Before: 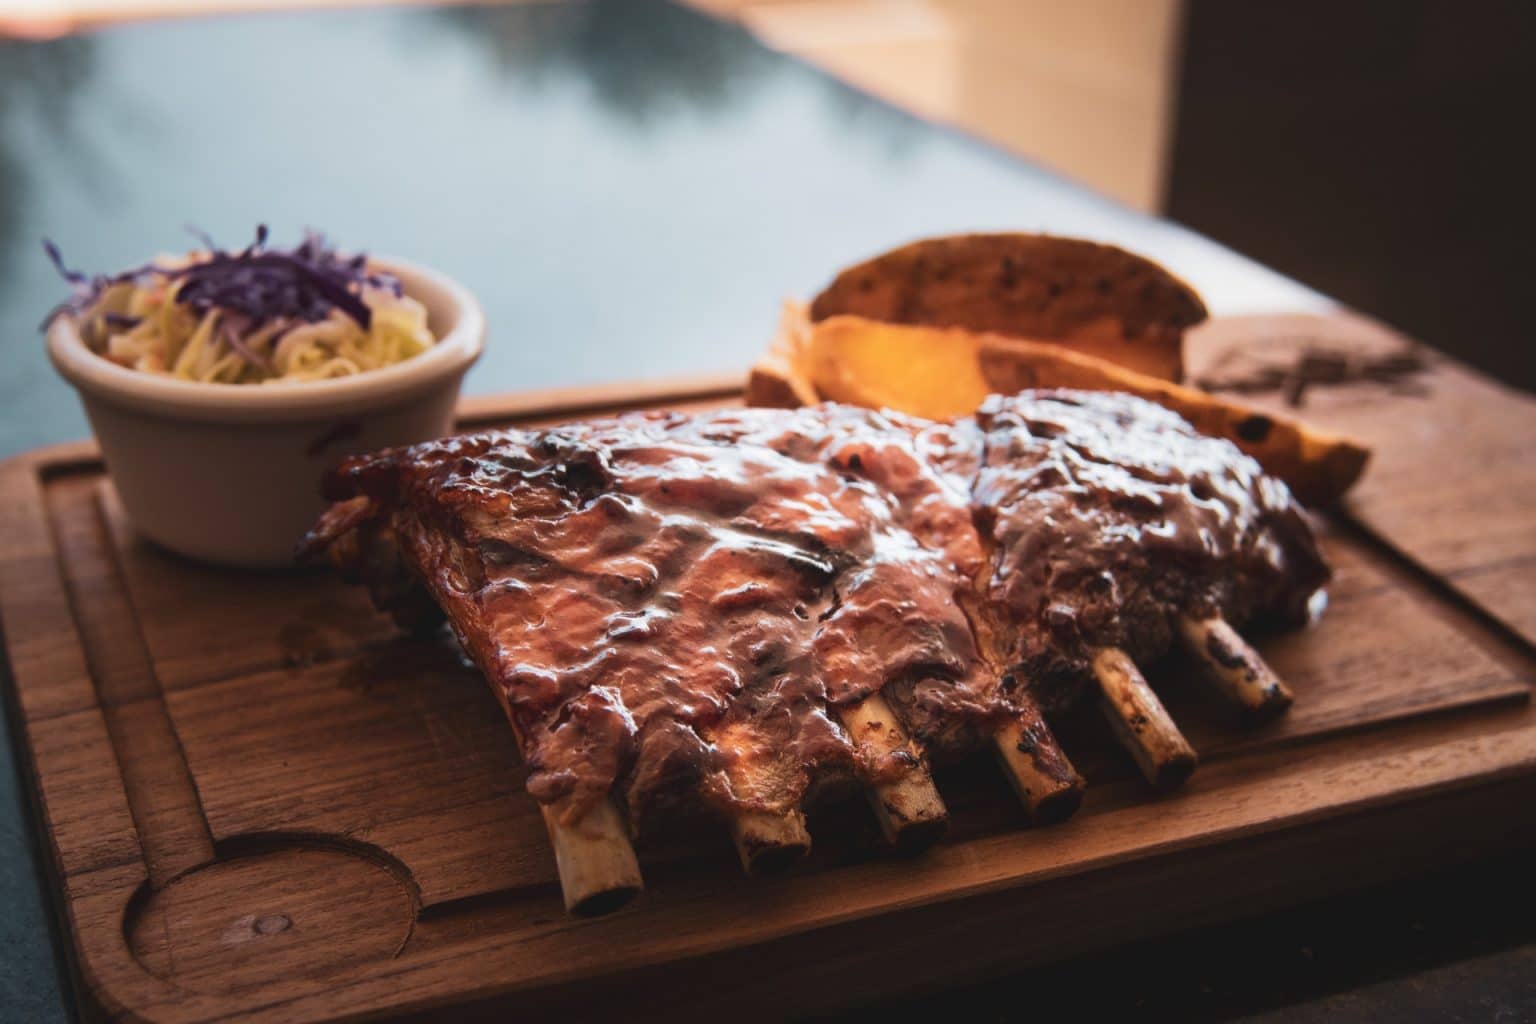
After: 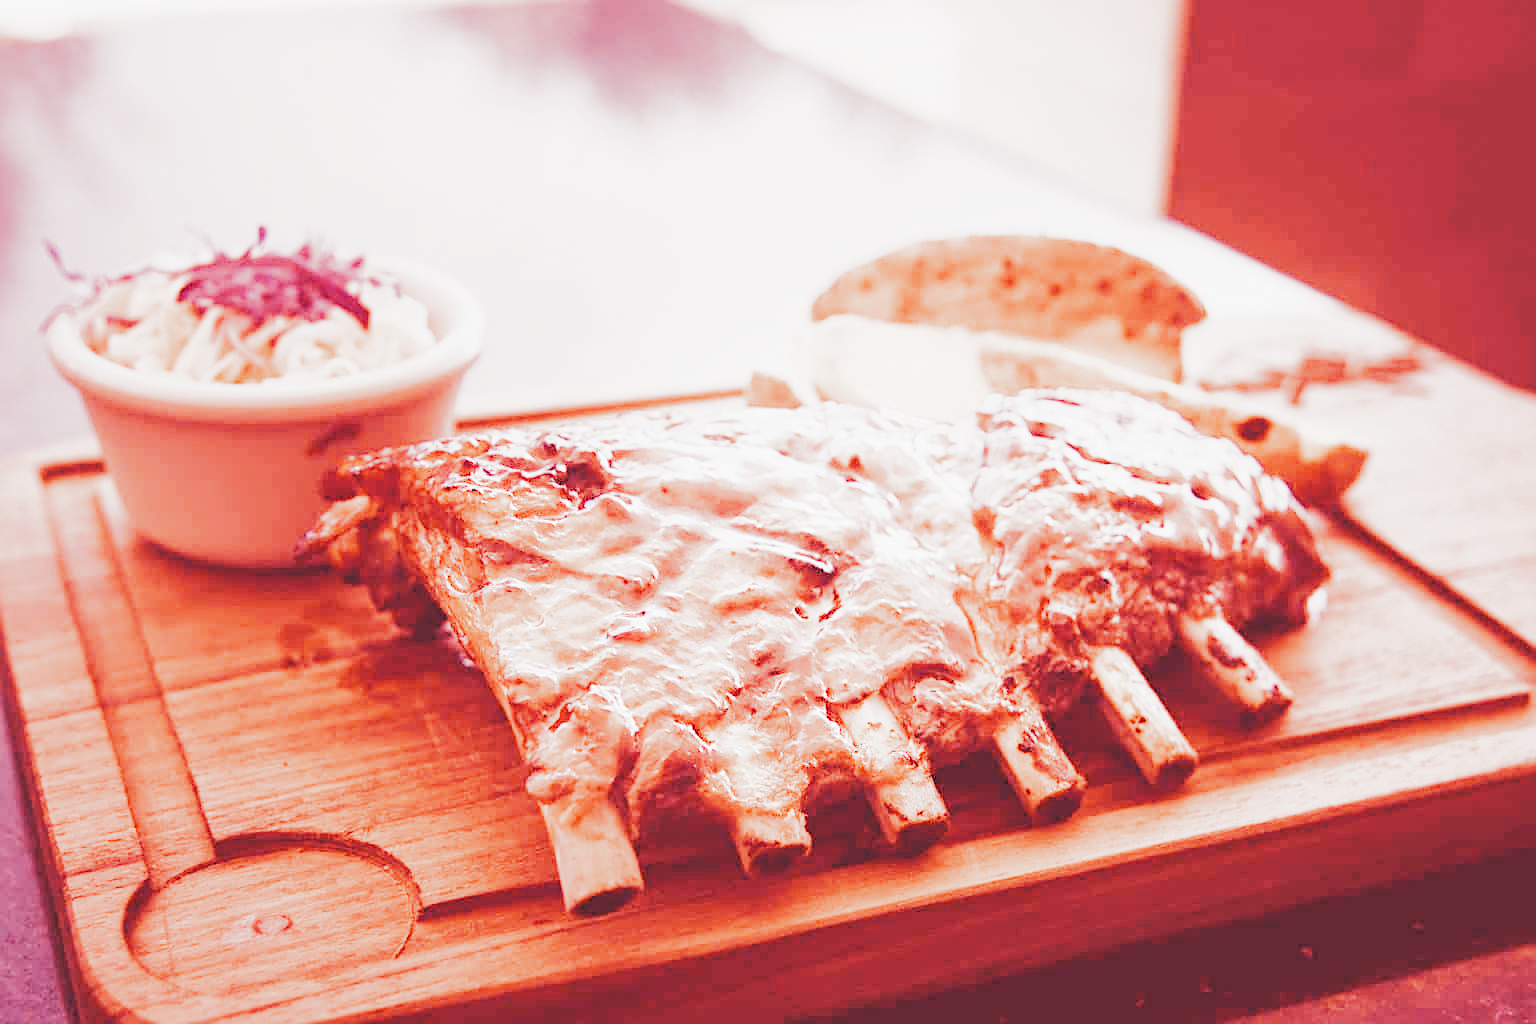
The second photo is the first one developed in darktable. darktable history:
sharpen: on, module defaults
exposure: exposure 0.64 EV, compensate highlight preservation false
white balance: red 3.121, blue 1.419
filmic: grey point source 9.28, black point source -5.14, white point source 5.67, grey point target 18, white point target 100, output power 2.2, latitude stops 2, contrast 1.5, saturation 100, global saturation 100
